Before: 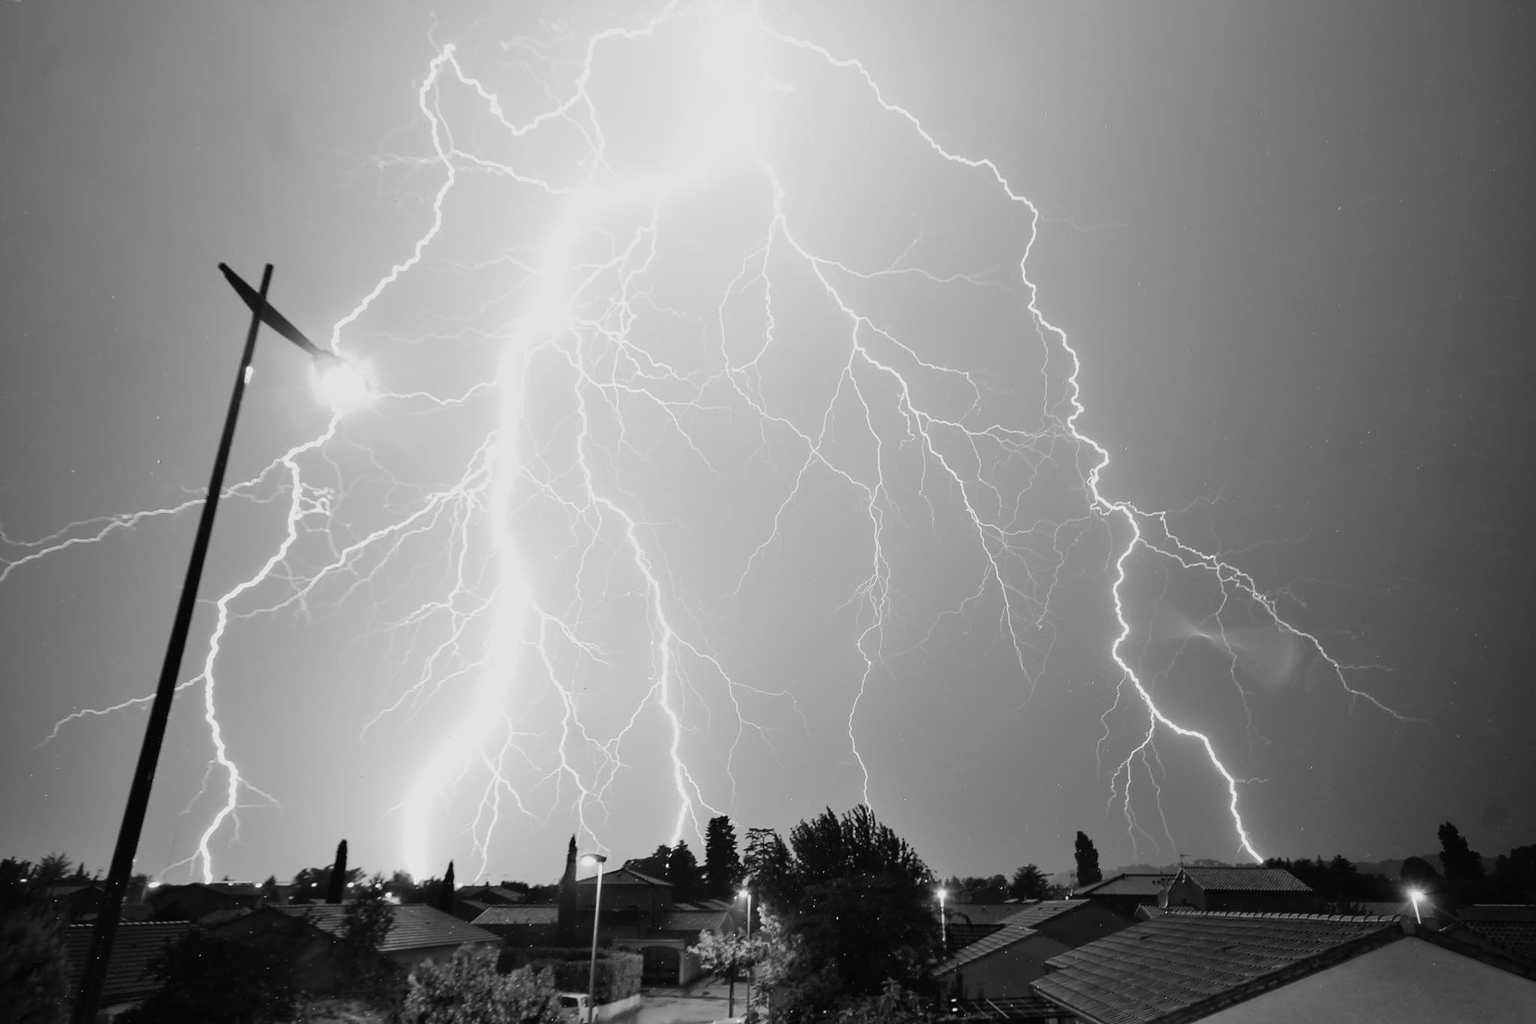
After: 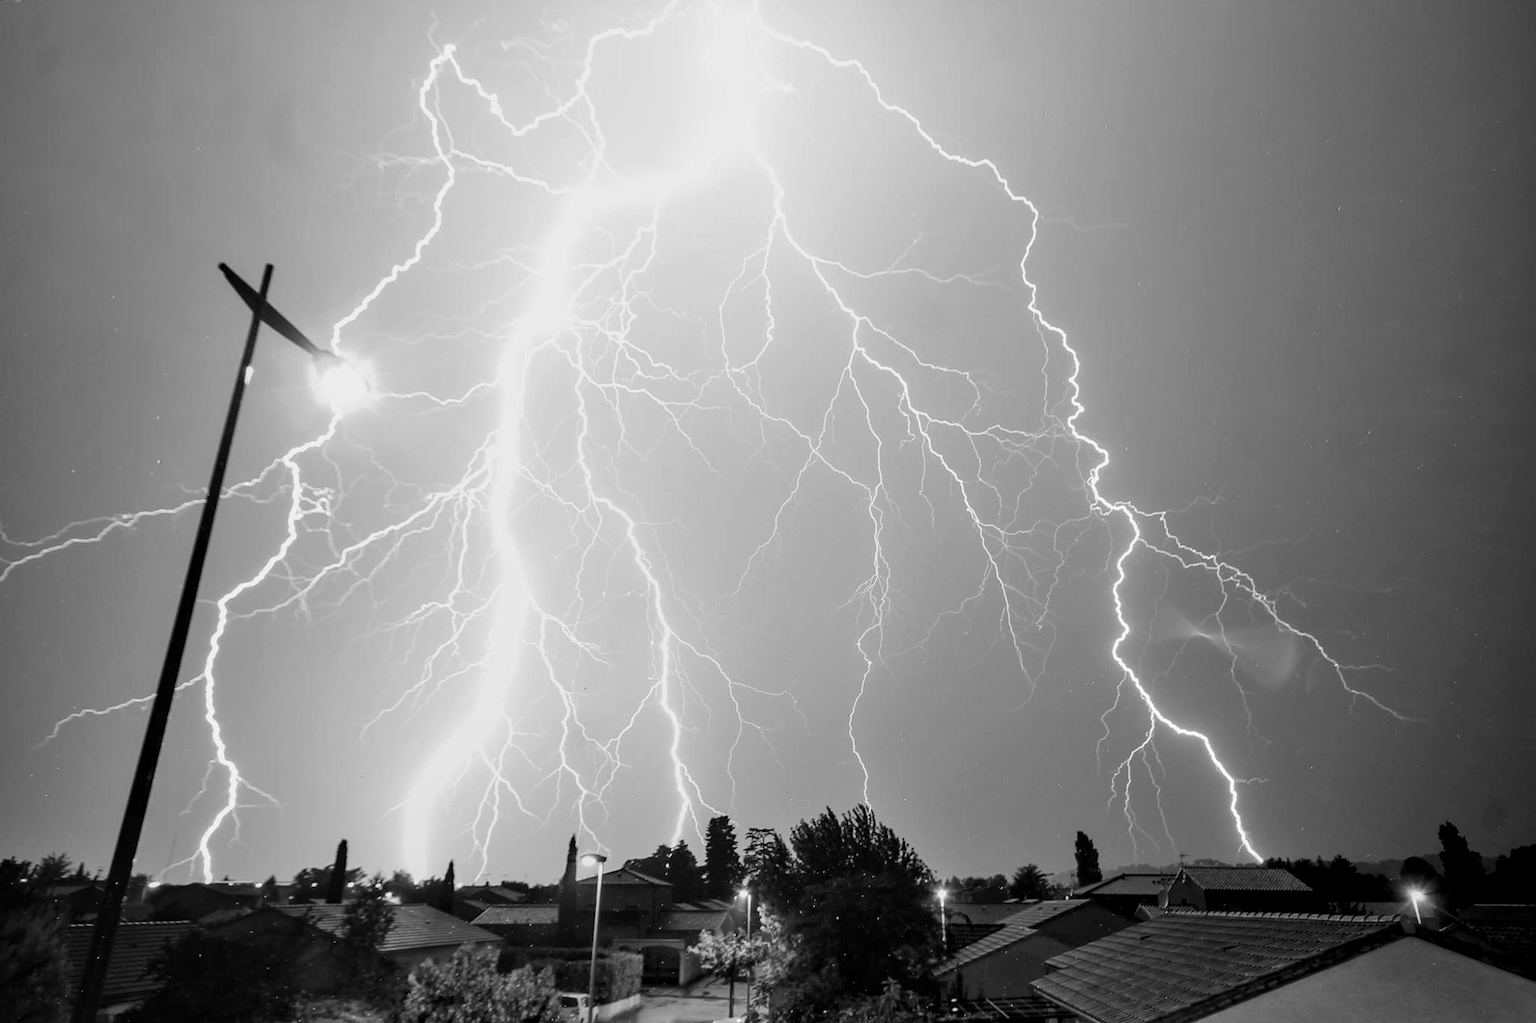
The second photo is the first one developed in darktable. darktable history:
local contrast: detail 130%
color balance: mode lift, gamma, gain (sRGB)
color zones: curves: ch0 [(0, 0.613) (0.01, 0.613) (0.245, 0.448) (0.498, 0.529) (0.642, 0.665) (0.879, 0.777) (0.99, 0.613)]; ch1 [(0, 0.035) (0.121, 0.189) (0.259, 0.197) (0.415, 0.061) (0.589, 0.022) (0.732, 0.022) (0.857, 0.026) (0.991, 0.053)]
